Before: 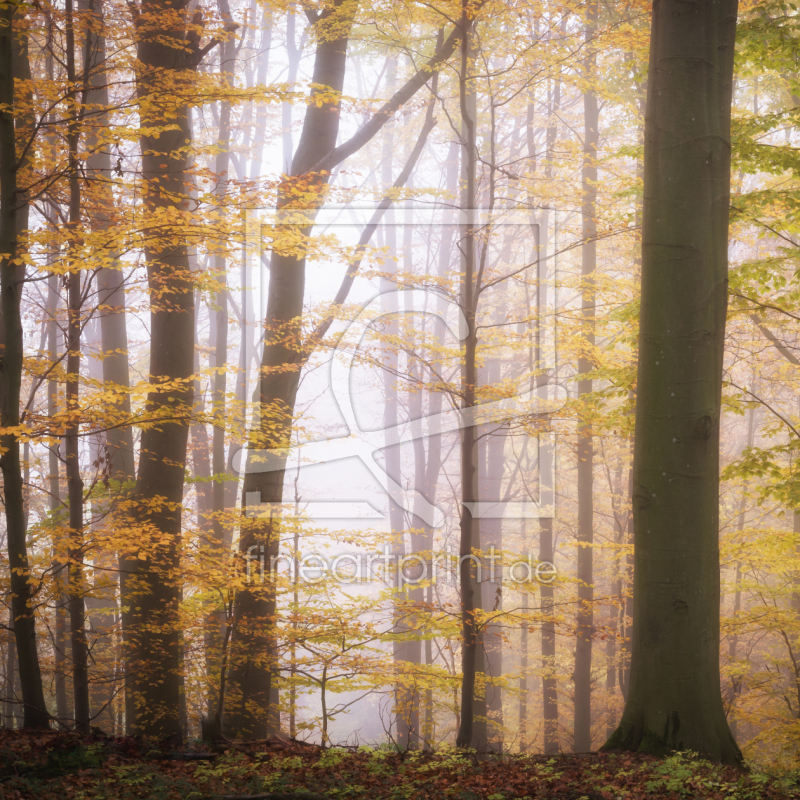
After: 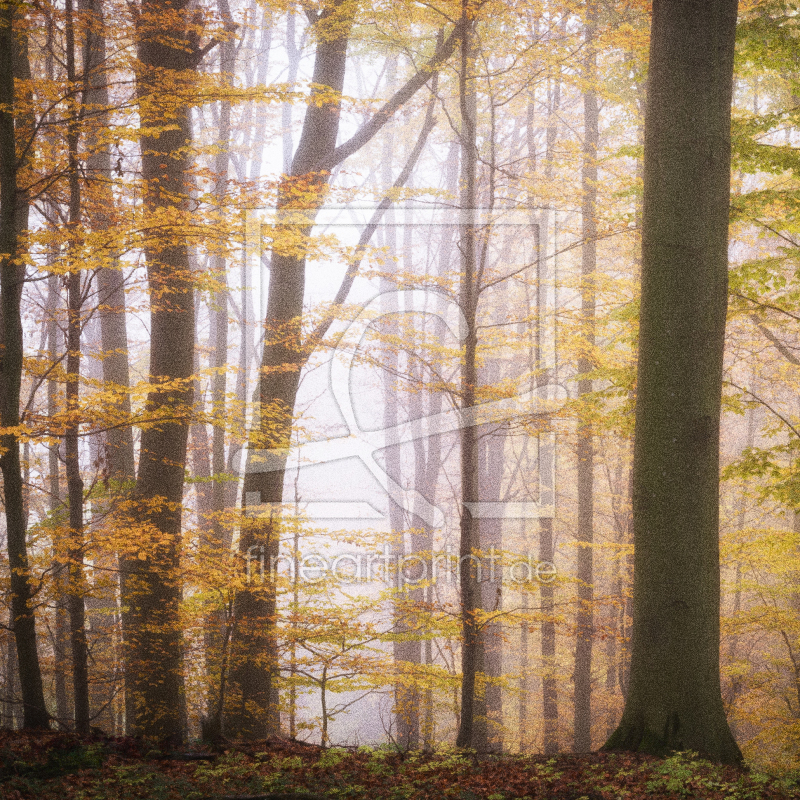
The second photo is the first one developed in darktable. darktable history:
grain: coarseness 10.62 ISO, strength 55.56%
